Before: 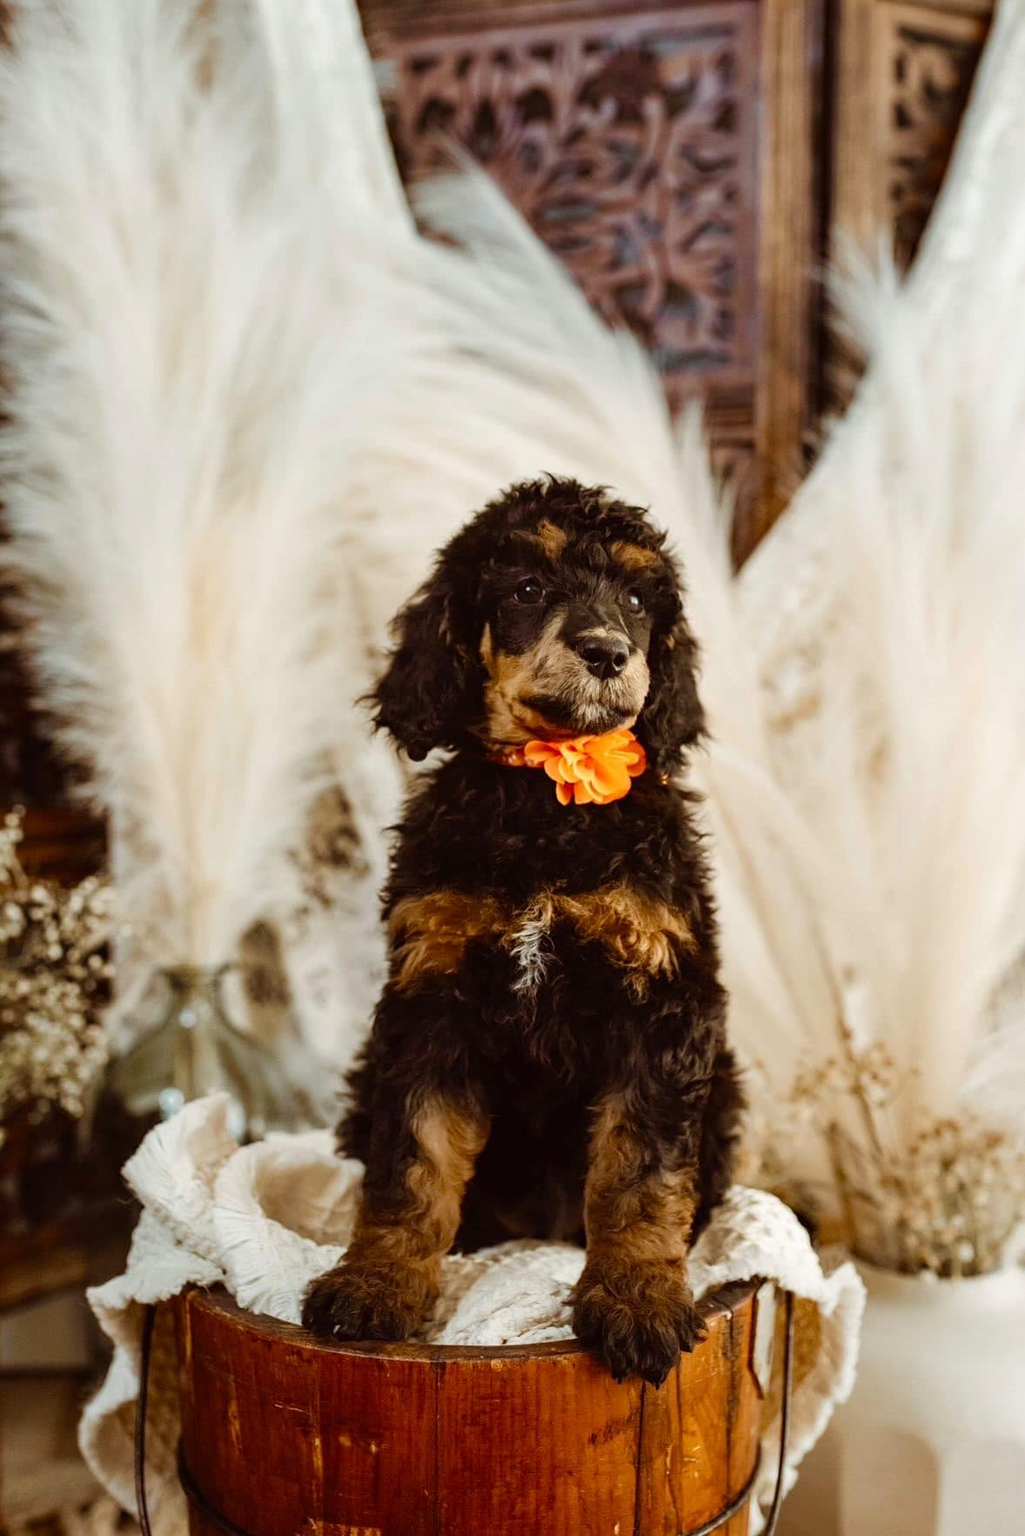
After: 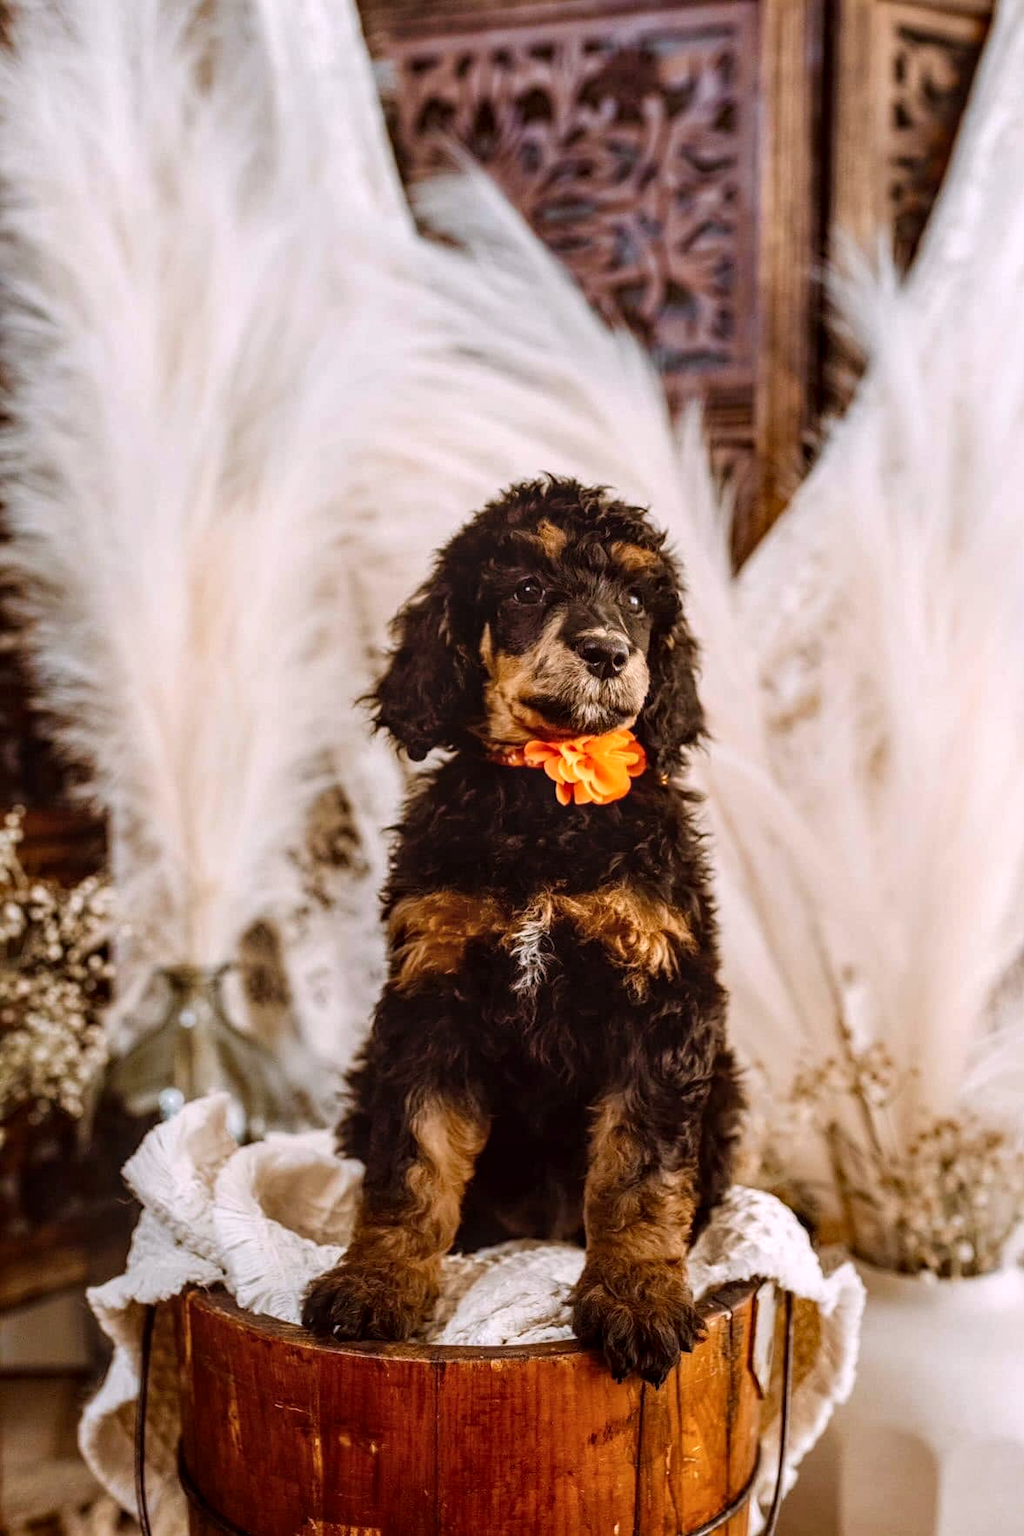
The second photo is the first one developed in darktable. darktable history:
white balance: red 1.05, blue 1.072
local contrast: detail 130%
